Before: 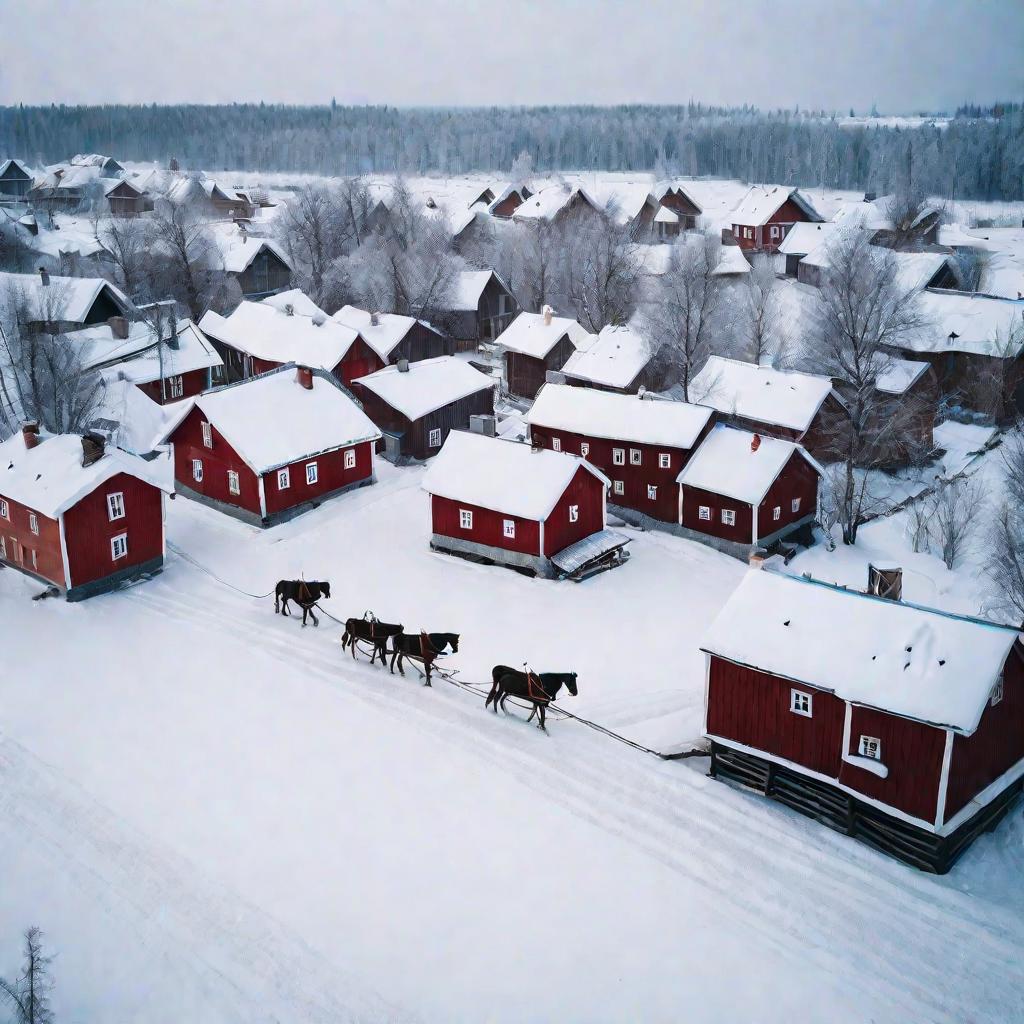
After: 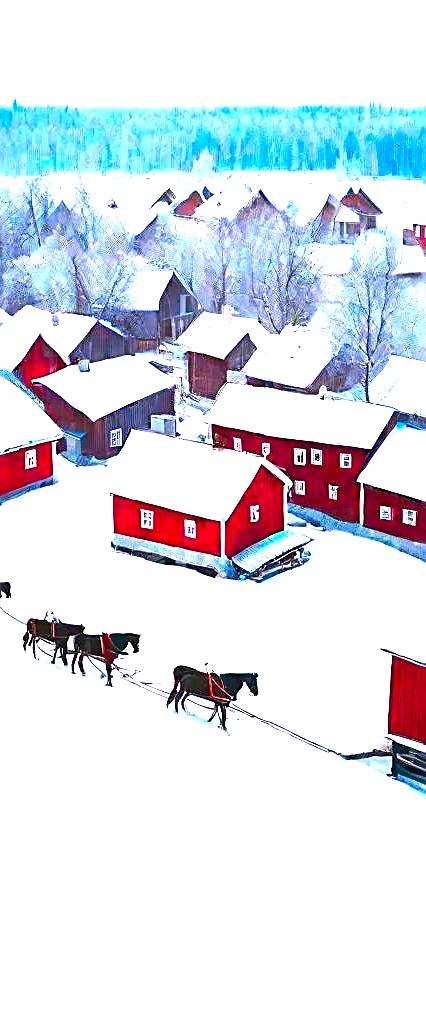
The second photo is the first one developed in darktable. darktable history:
sharpen: amount 0.75
exposure: black level correction 0, exposure 1.675 EV, compensate exposure bias true, compensate highlight preservation false
color correction: highlights a* 1.59, highlights b* -1.7, saturation 2.48
crop: left 31.229%, right 27.105%
color balance rgb: on, module defaults
